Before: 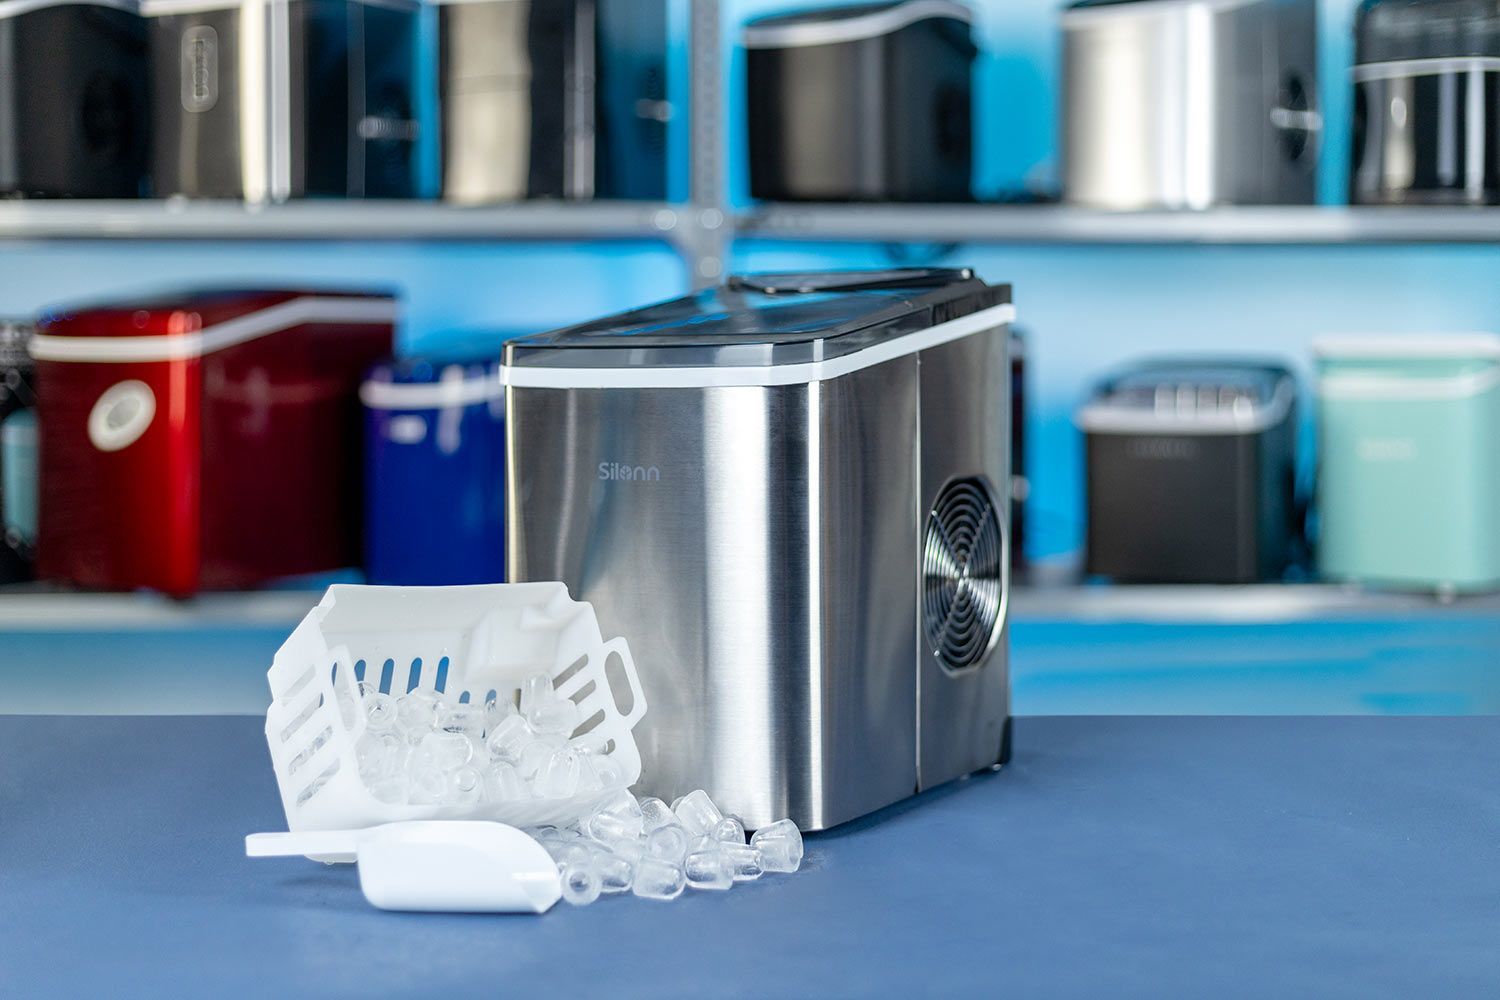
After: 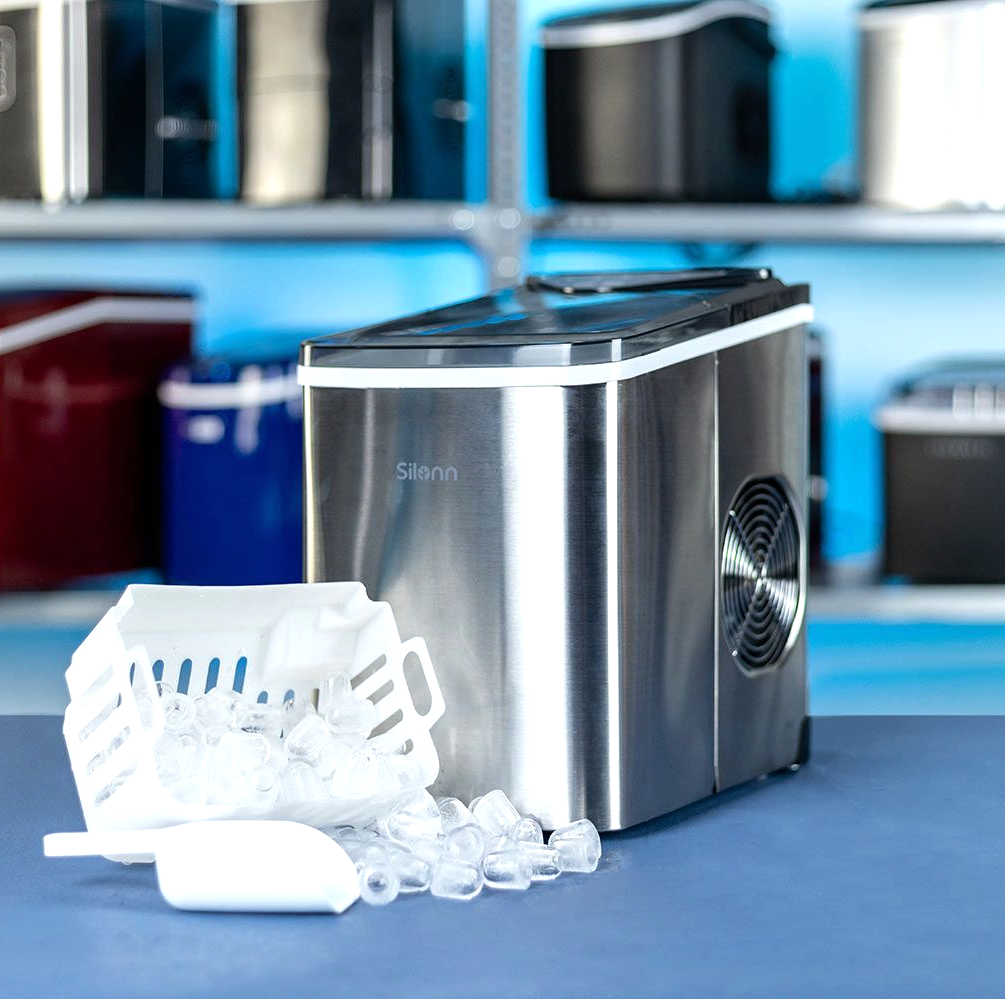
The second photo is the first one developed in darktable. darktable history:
crop and rotate: left 13.478%, right 19.484%
tone equalizer: -8 EV -0.448 EV, -7 EV -0.391 EV, -6 EV -0.339 EV, -5 EV -0.256 EV, -3 EV 0.192 EV, -2 EV 0.35 EV, -1 EV 0.41 EV, +0 EV 0.432 EV, edges refinement/feathering 500, mask exposure compensation -1.57 EV, preserve details no
